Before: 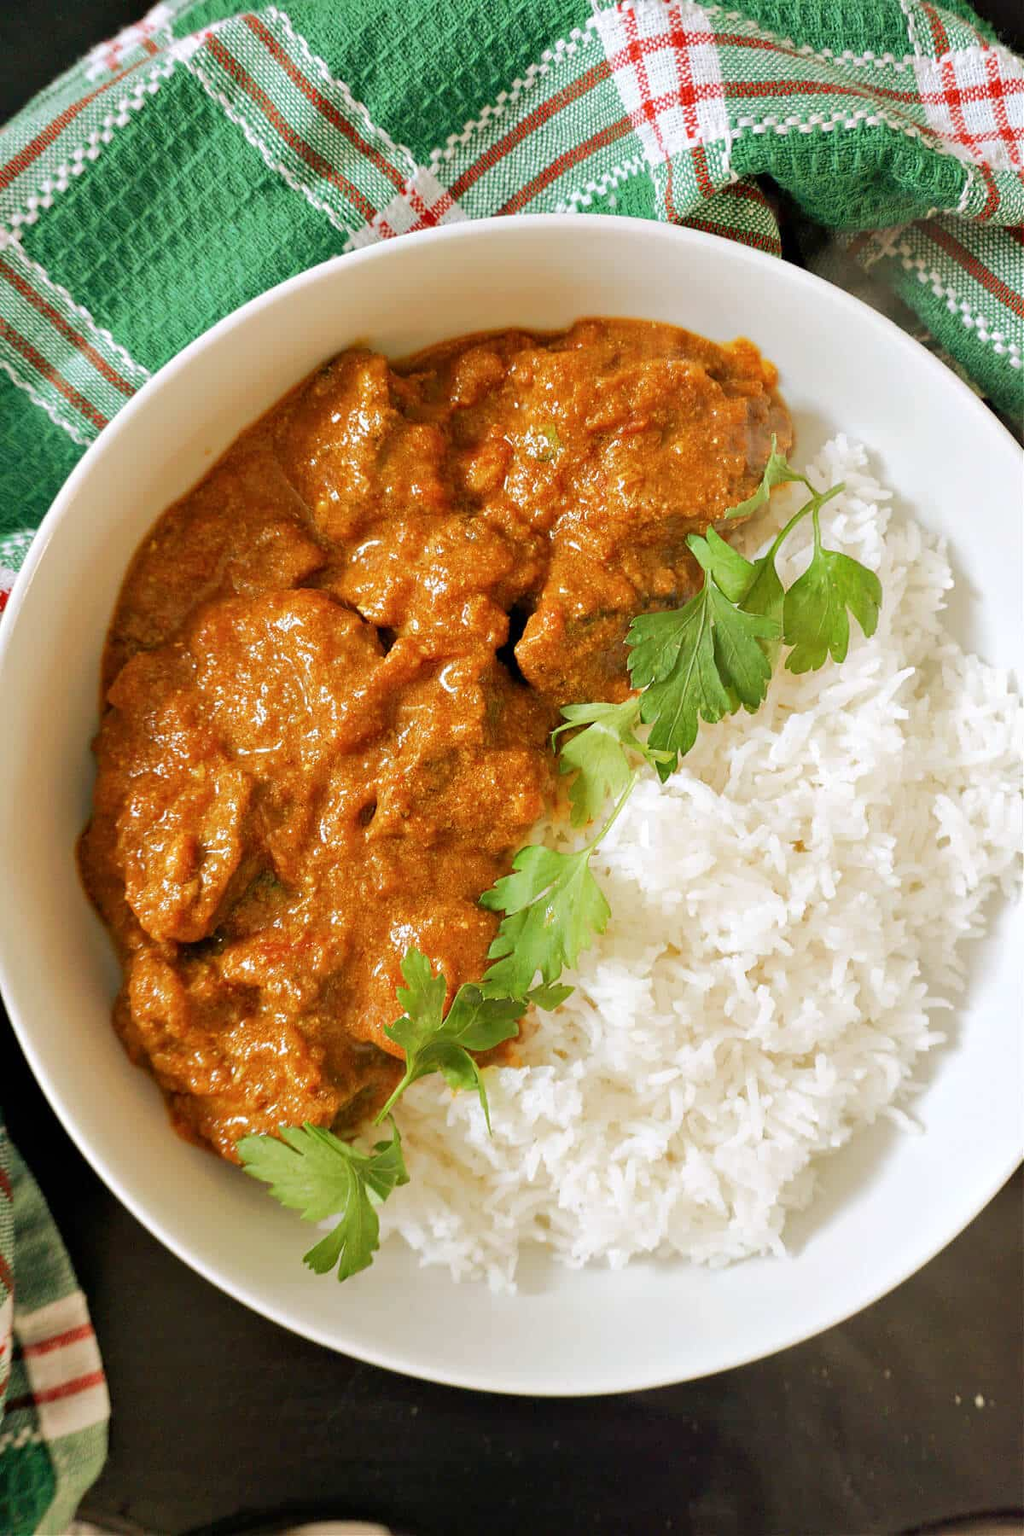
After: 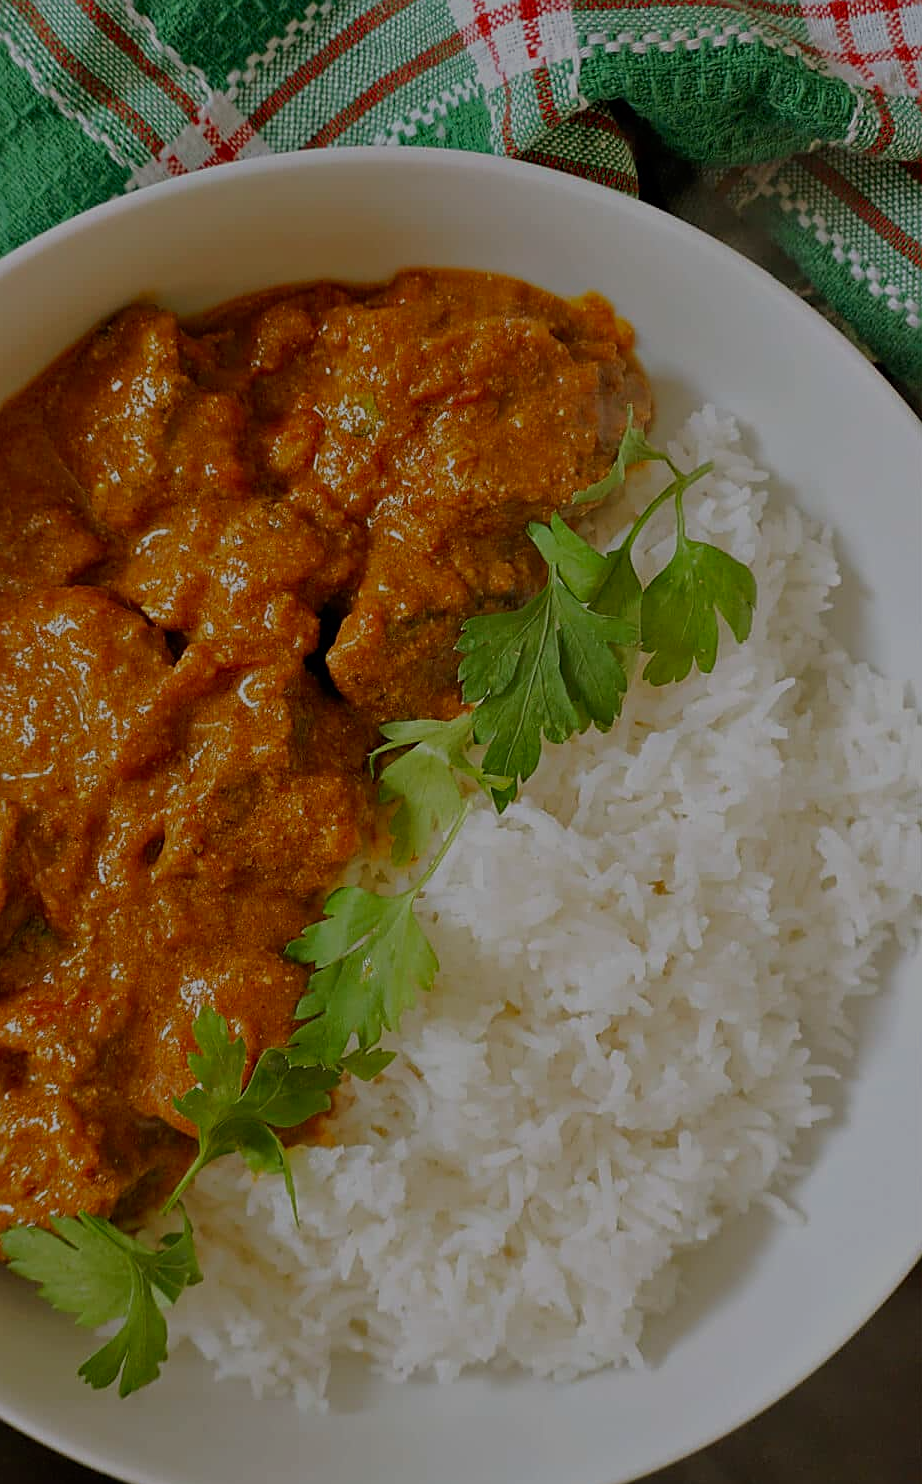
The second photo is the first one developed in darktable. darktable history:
crop: left 23.145%, top 5.823%, bottom 11.688%
exposure: exposure -1.56 EV, compensate highlight preservation false
sharpen: on, module defaults
contrast brightness saturation: contrast 0.044, saturation 0.163
